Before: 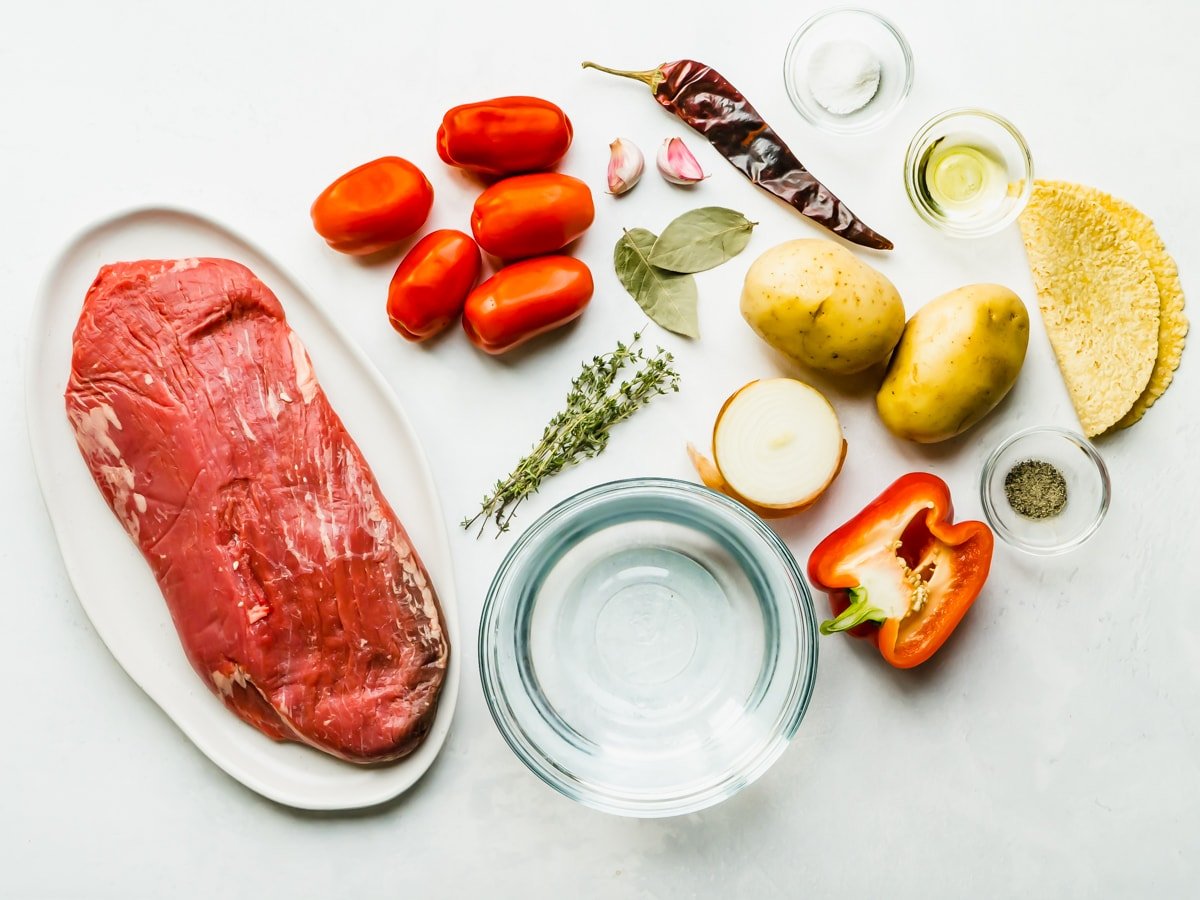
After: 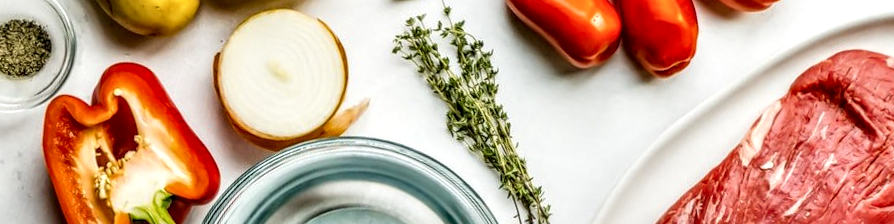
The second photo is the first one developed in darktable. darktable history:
rotate and perspective: rotation 0.192°, lens shift (horizontal) -0.015, crop left 0.005, crop right 0.996, crop top 0.006, crop bottom 0.99
local contrast: highlights 0%, shadows 0%, detail 182%
crop and rotate: angle 16.12°, top 30.835%, bottom 35.653%
